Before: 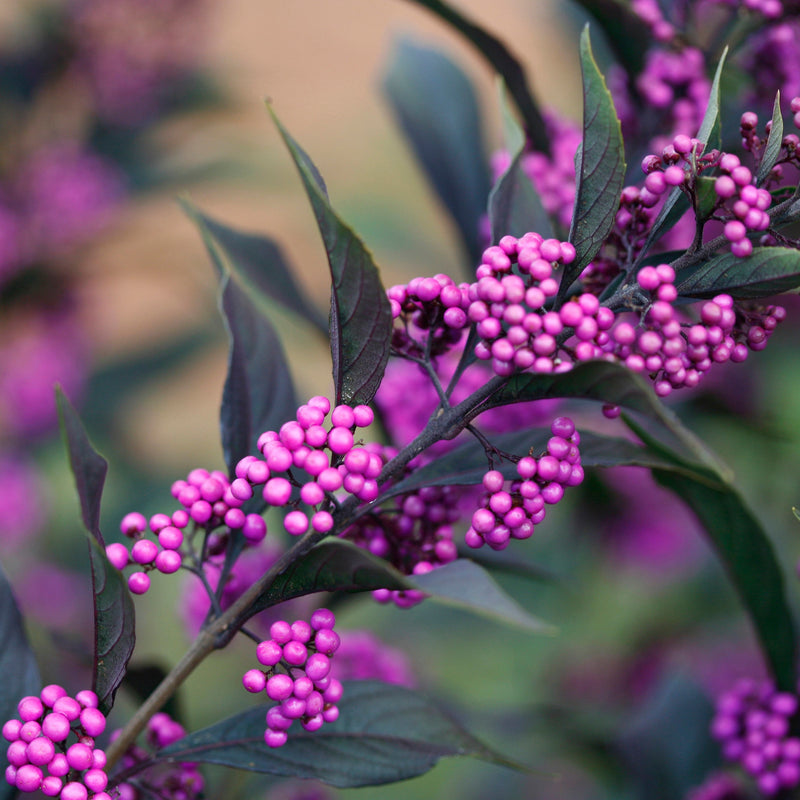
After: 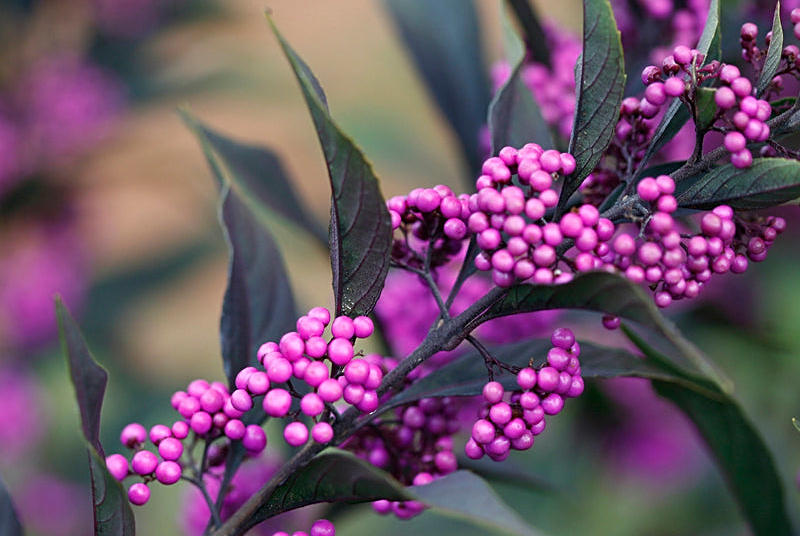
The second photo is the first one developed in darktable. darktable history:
sharpen: on, module defaults
crop: top 11.17%, bottom 21.782%
